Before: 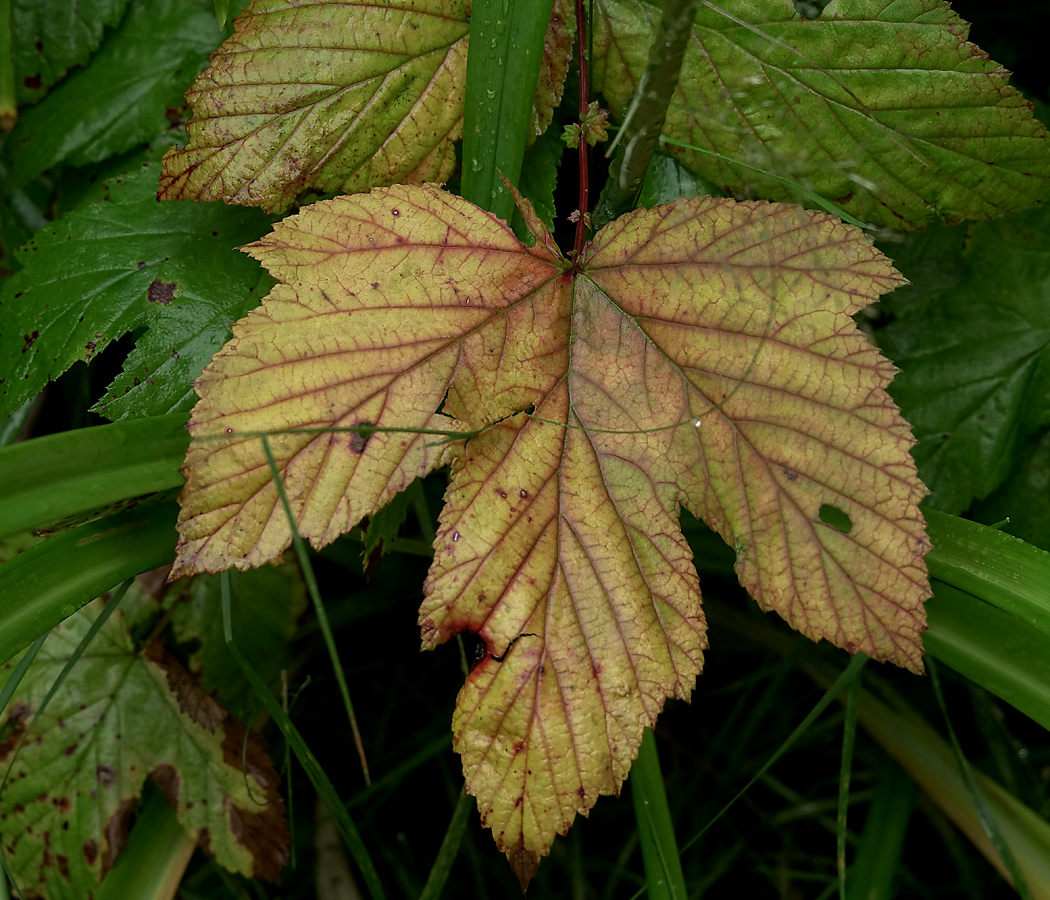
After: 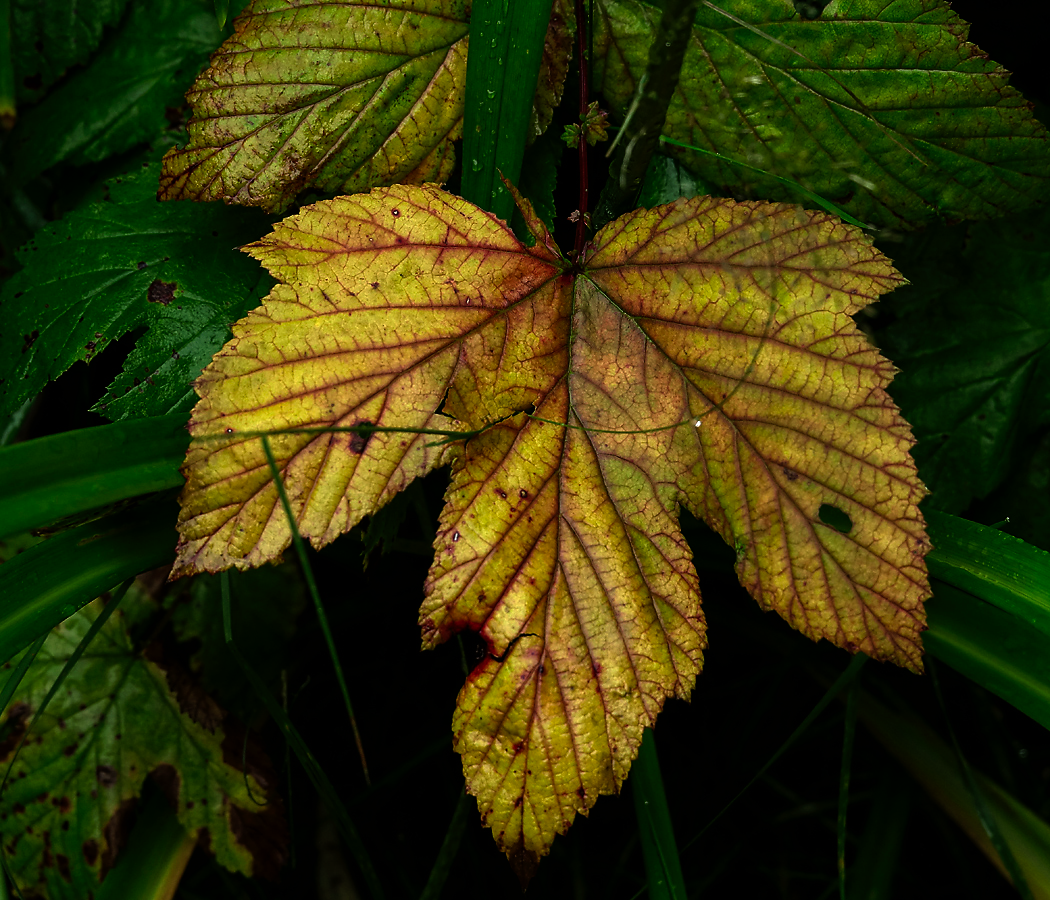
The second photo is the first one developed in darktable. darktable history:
tone curve: curves: ch0 [(0, 0) (0.003, 0.001) (0.011, 0.002) (0.025, 0.002) (0.044, 0.006) (0.069, 0.01) (0.1, 0.017) (0.136, 0.023) (0.177, 0.038) (0.224, 0.066) (0.277, 0.118) (0.335, 0.185) (0.399, 0.264) (0.468, 0.365) (0.543, 0.475) (0.623, 0.606) (0.709, 0.759) (0.801, 0.923) (0.898, 0.999) (1, 1)], preserve colors none
